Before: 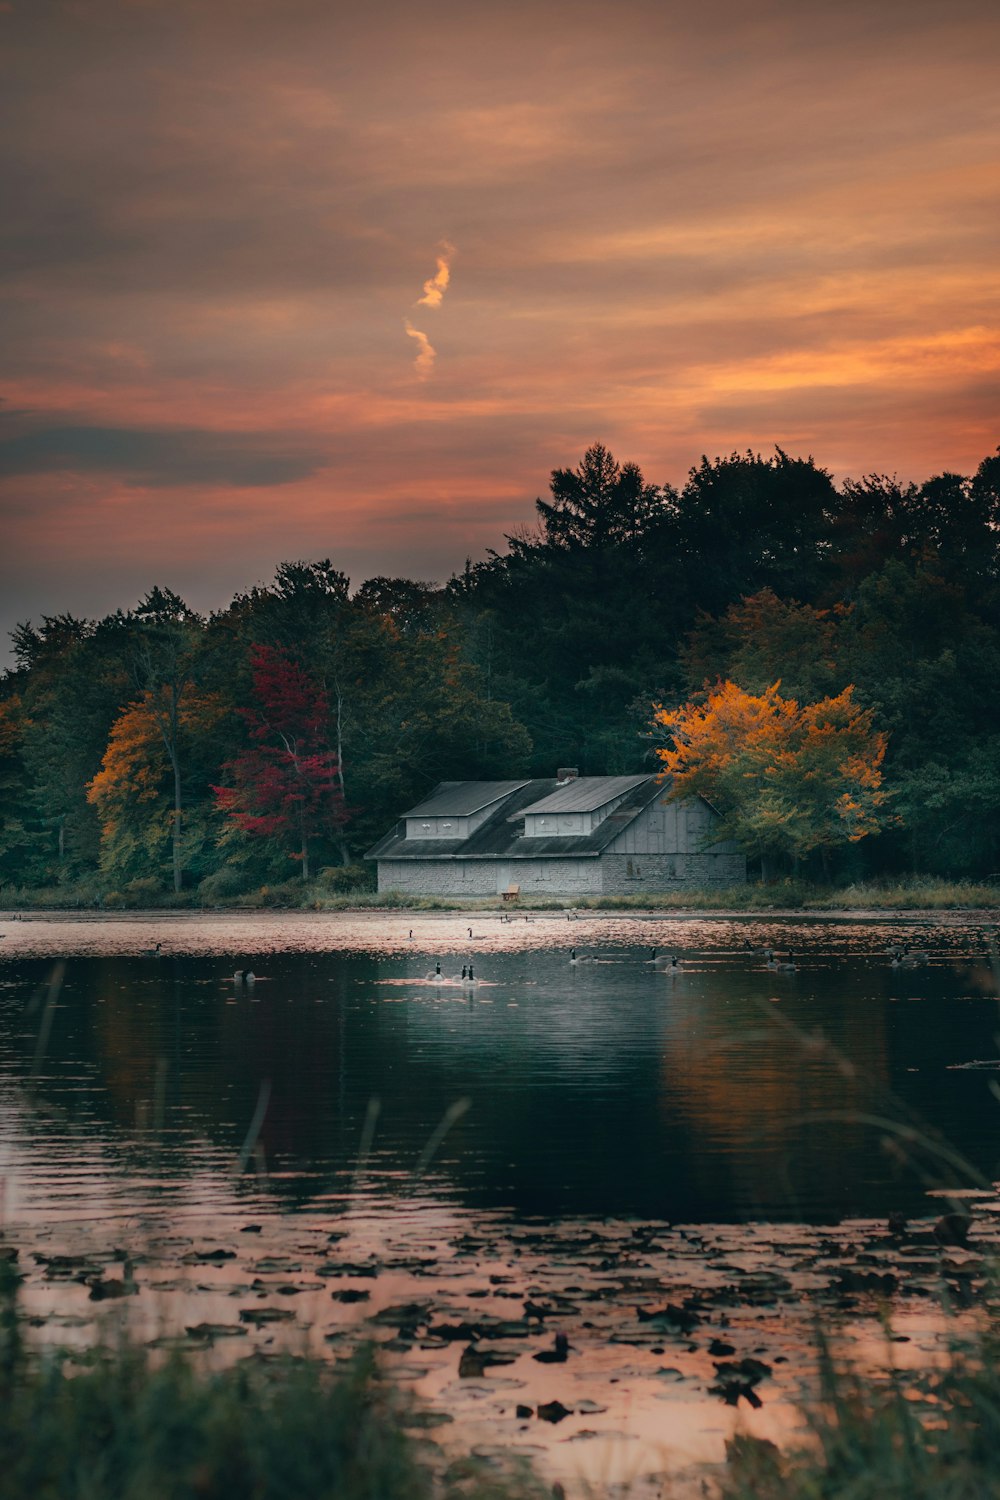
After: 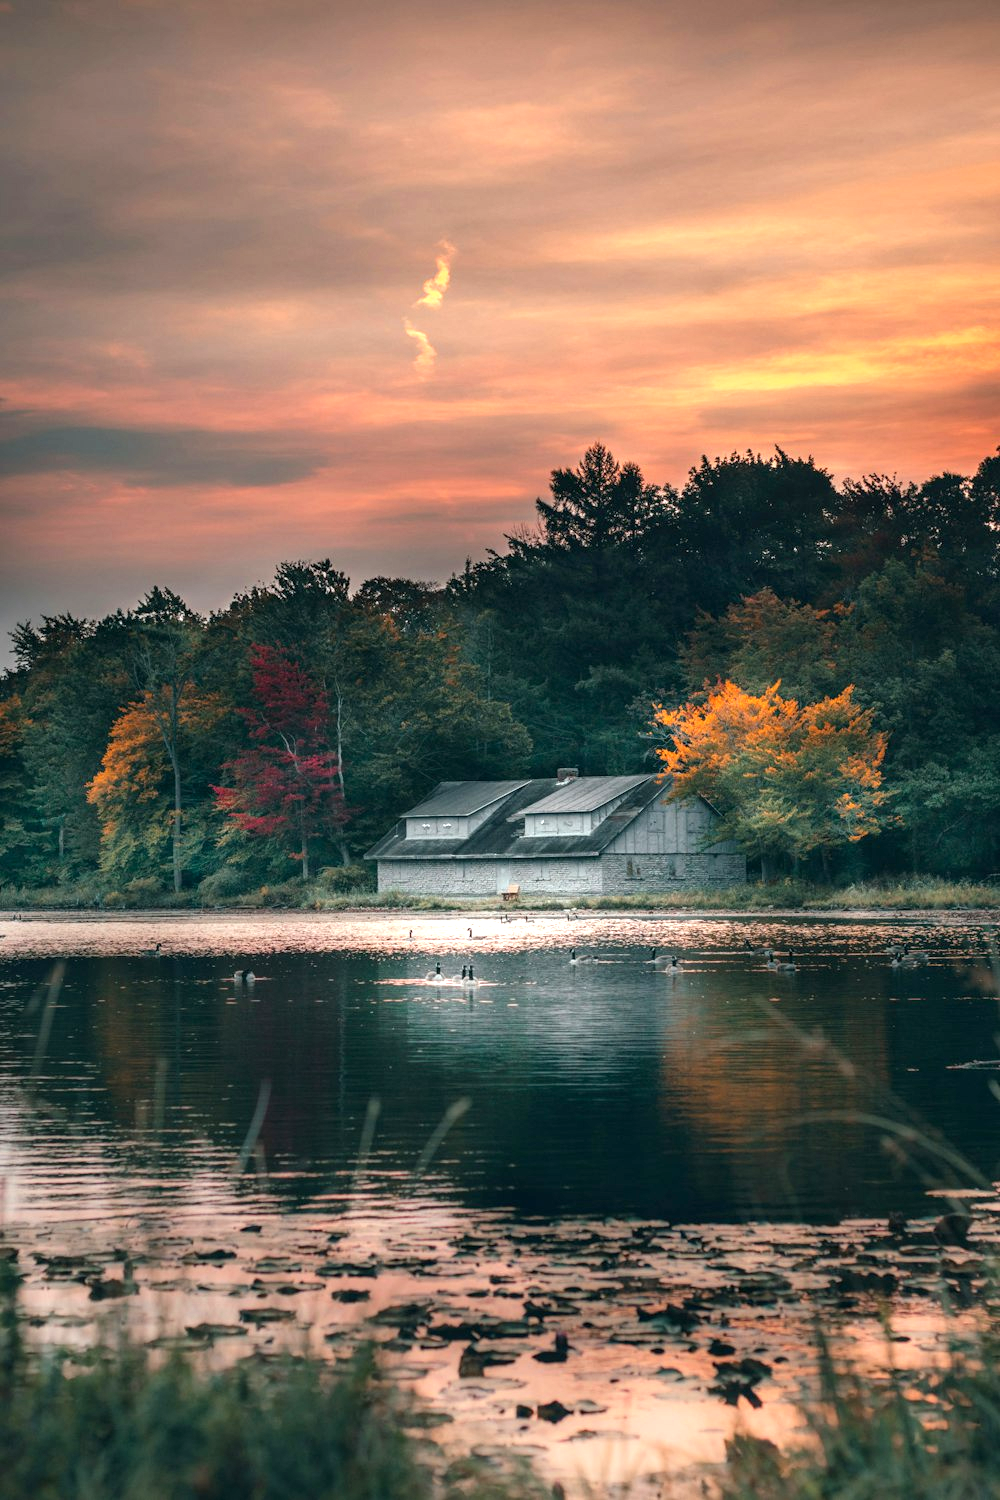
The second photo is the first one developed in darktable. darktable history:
local contrast: on, module defaults
exposure: black level correction 0.001, exposure 0.955 EV, compensate exposure bias true, compensate highlight preservation false
